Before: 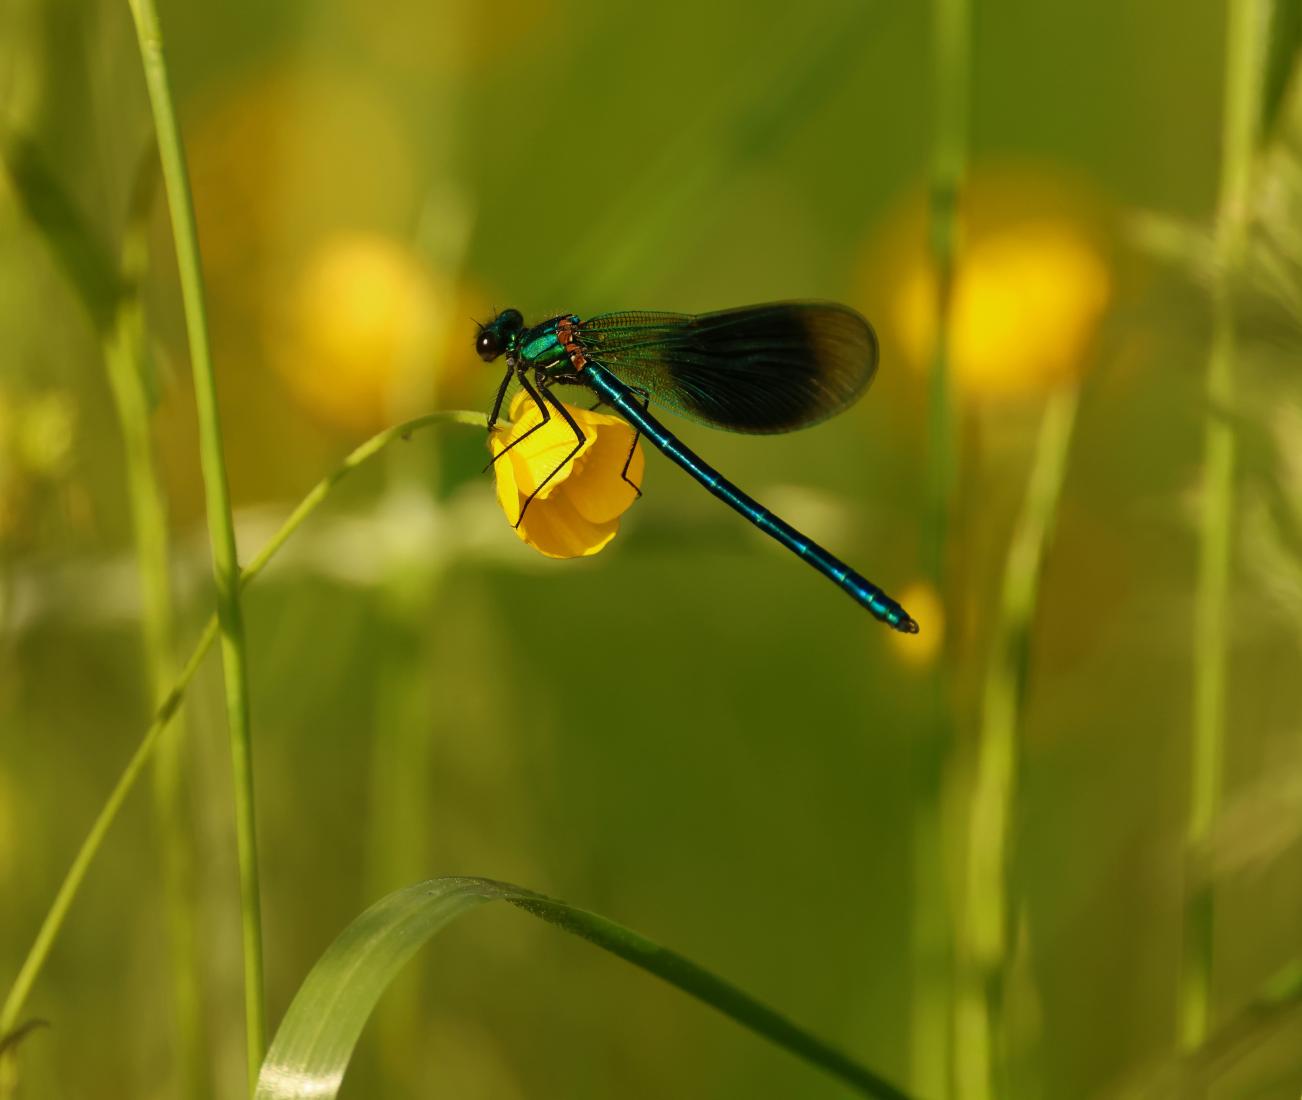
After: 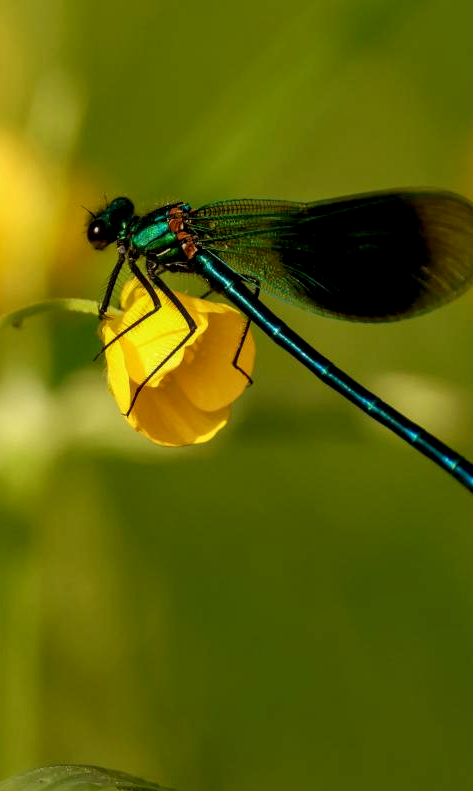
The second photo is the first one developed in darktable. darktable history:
crop and rotate: left 29.893%, top 10.258%, right 33.716%, bottom 17.791%
local contrast: detail 130%
exposure: black level correction 0.005, exposure 0.016 EV, compensate exposure bias true, compensate highlight preservation false
